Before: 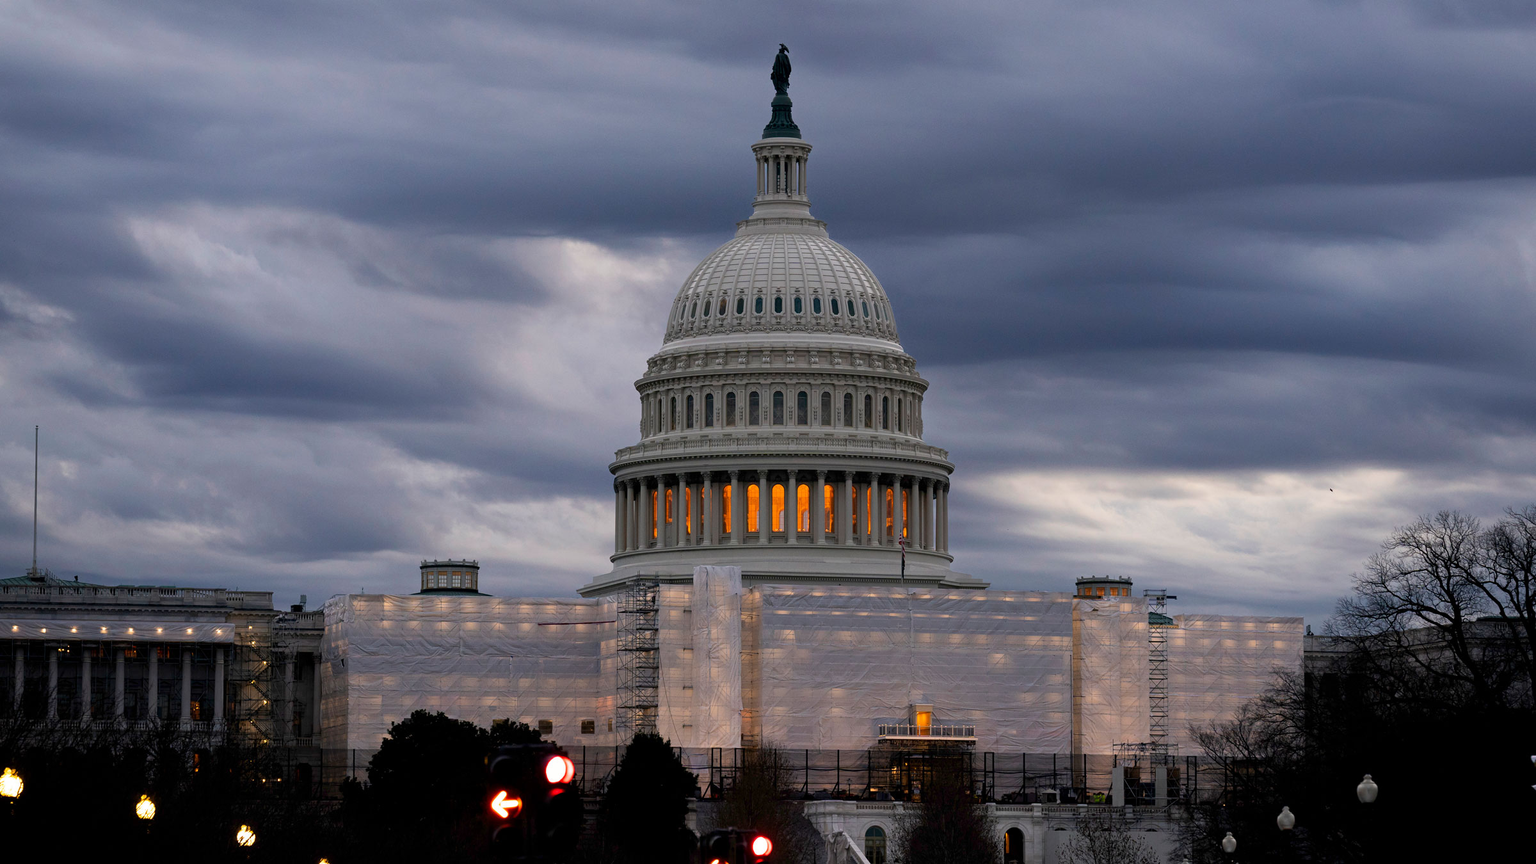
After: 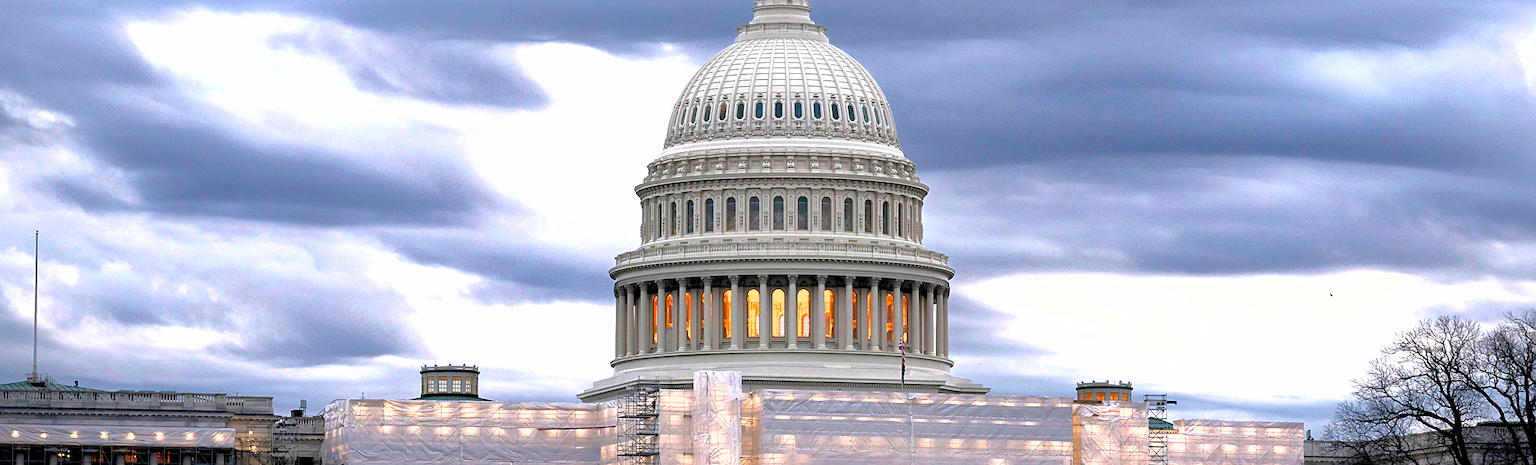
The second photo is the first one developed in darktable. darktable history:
shadows and highlights: on, module defaults
crop and rotate: top 22.632%, bottom 23.418%
sharpen: radius 1.879, amount 0.403, threshold 1.476
exposure: black level correction 0.001, exposure 1.83 EV, compensate highlight preservation false
